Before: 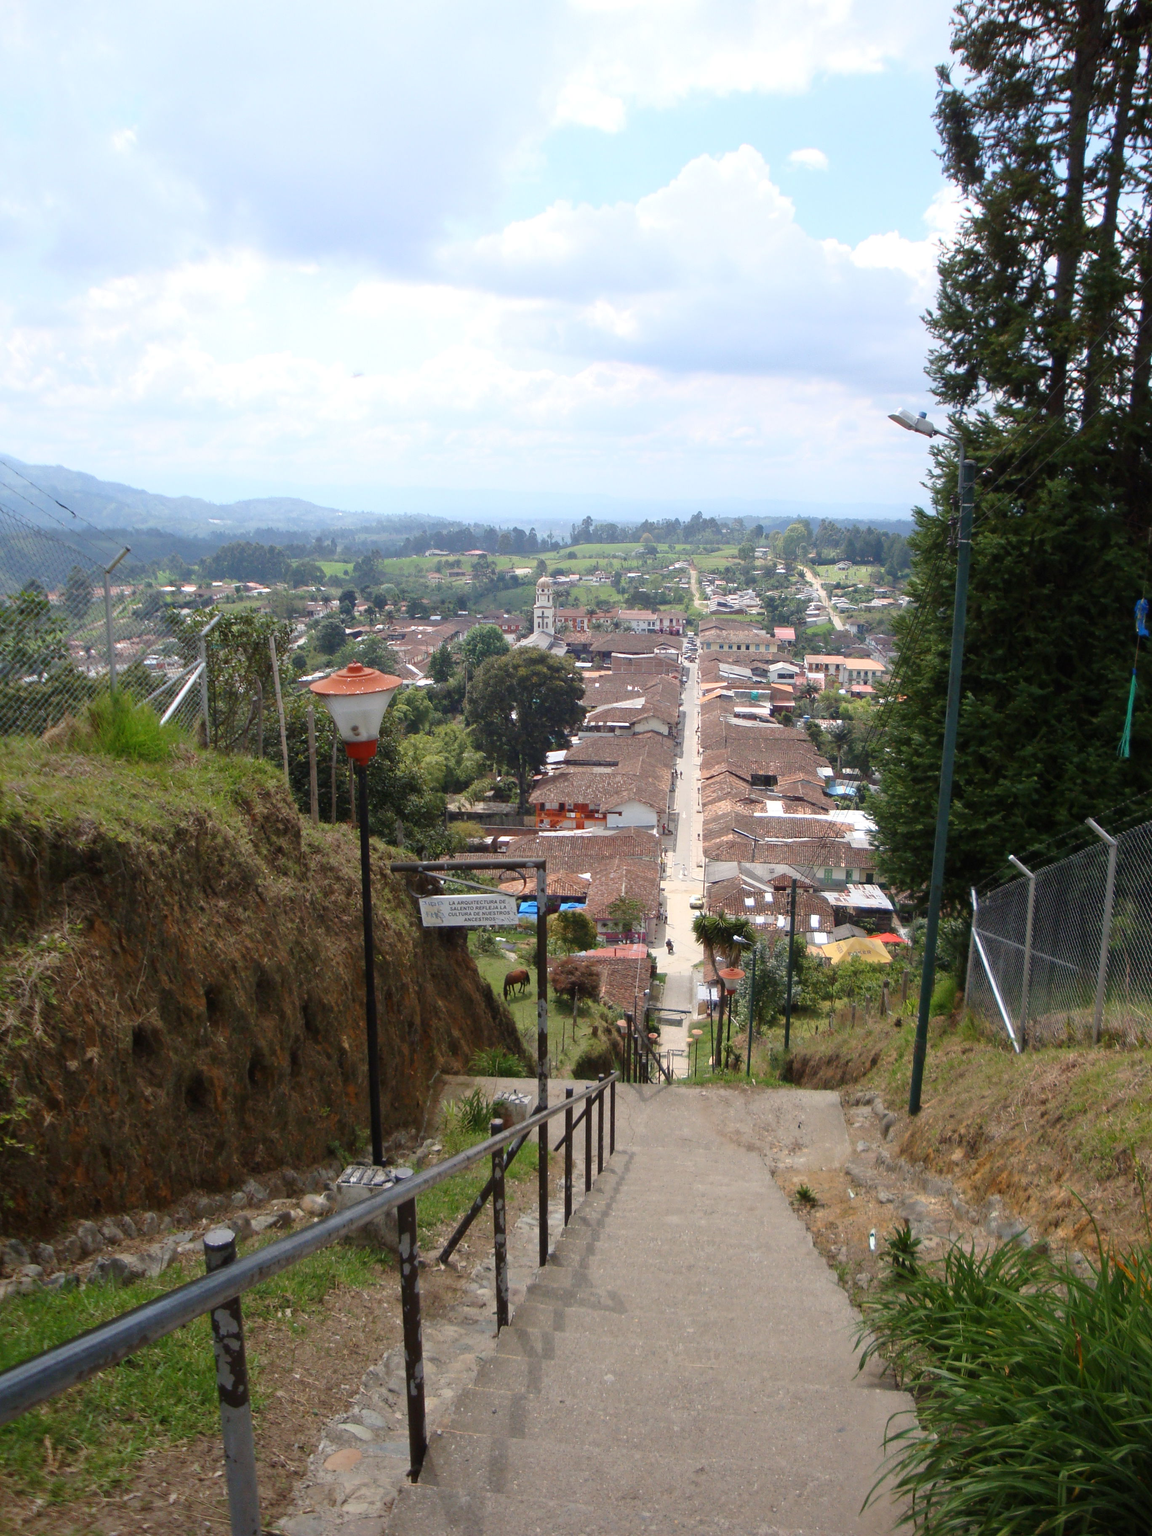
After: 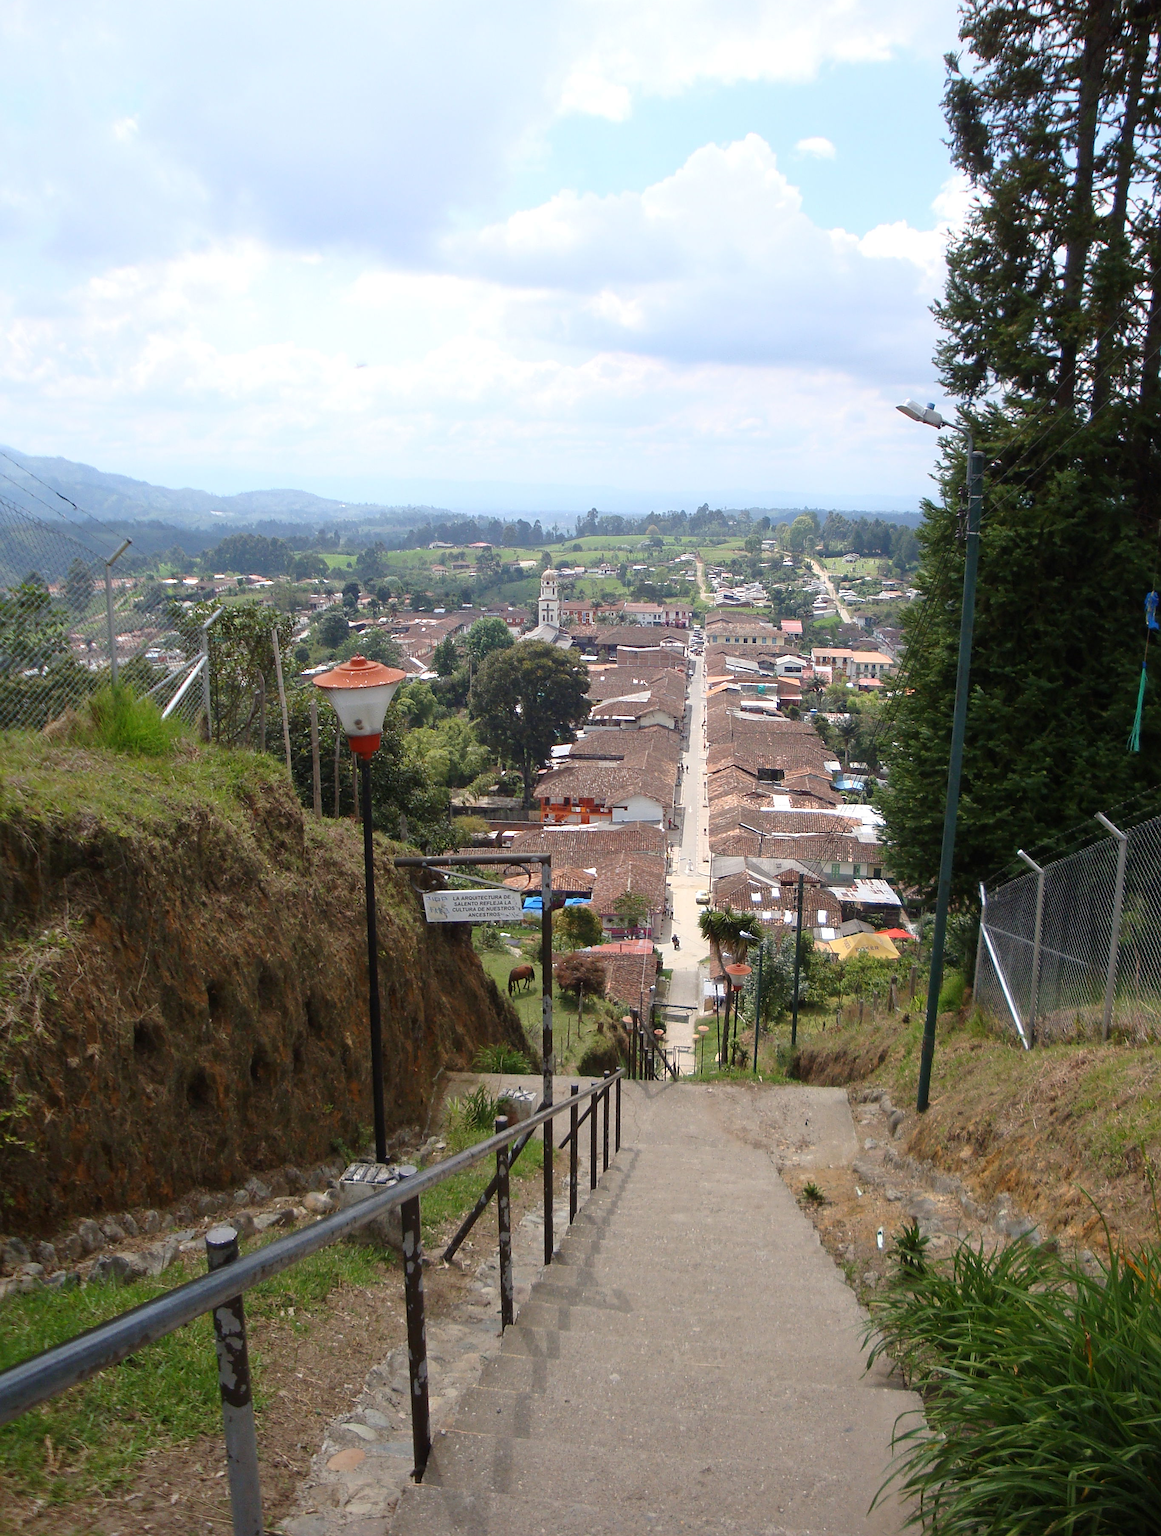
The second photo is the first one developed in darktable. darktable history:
sharpen: on, module defaults
crop: top 0.843%, right 0.043%
